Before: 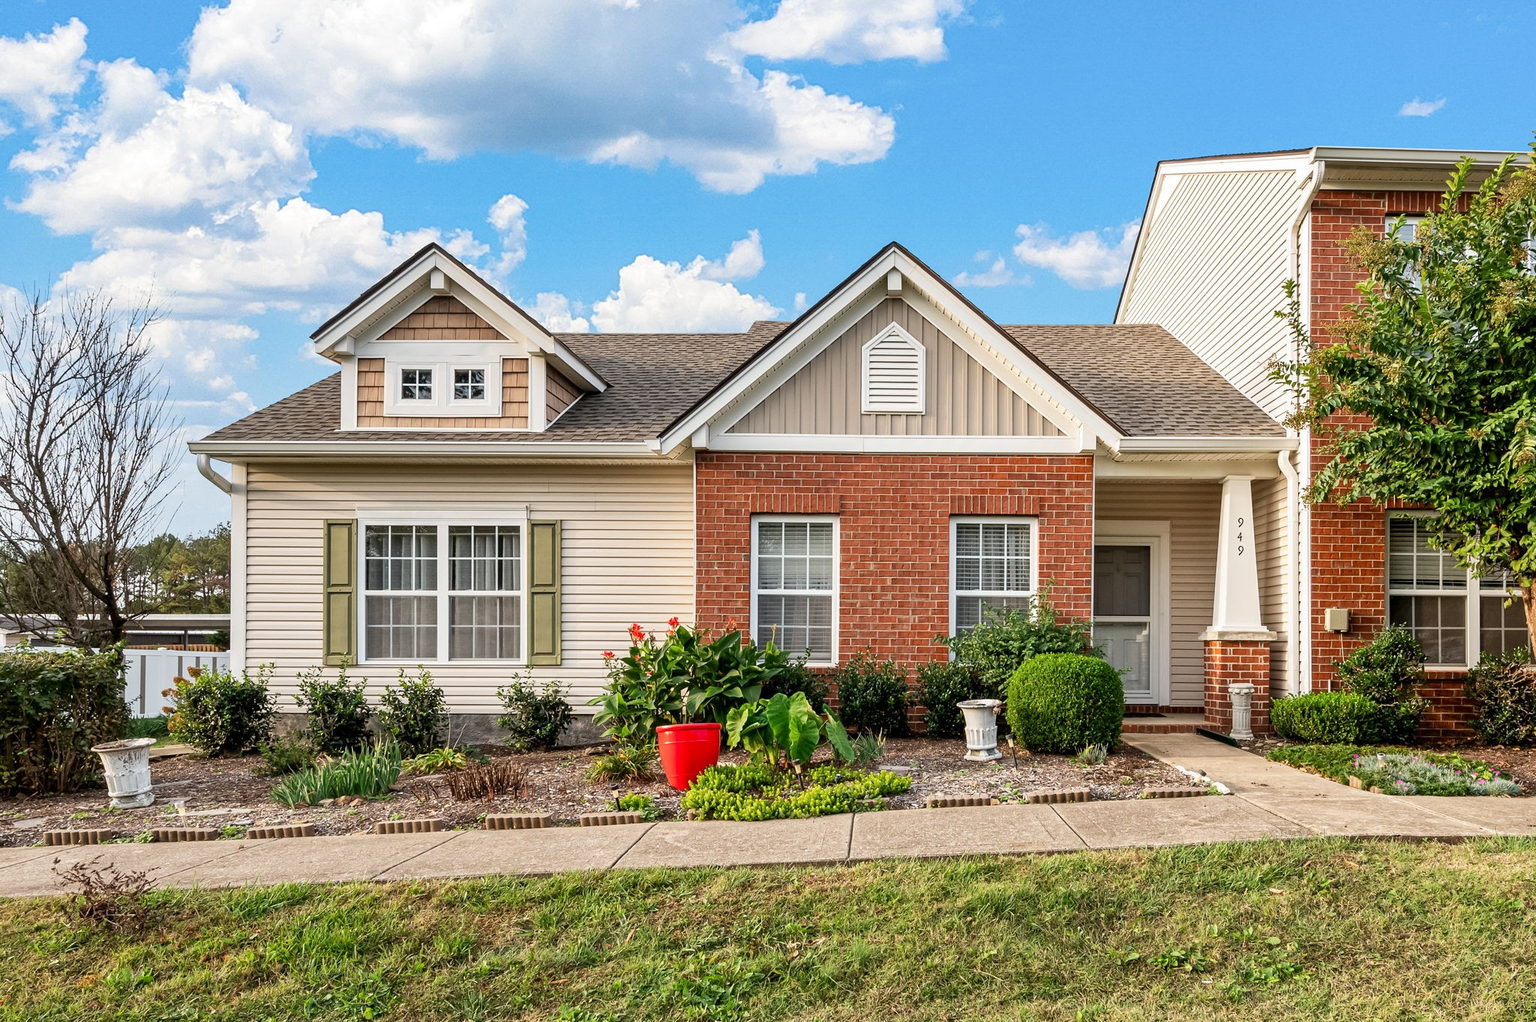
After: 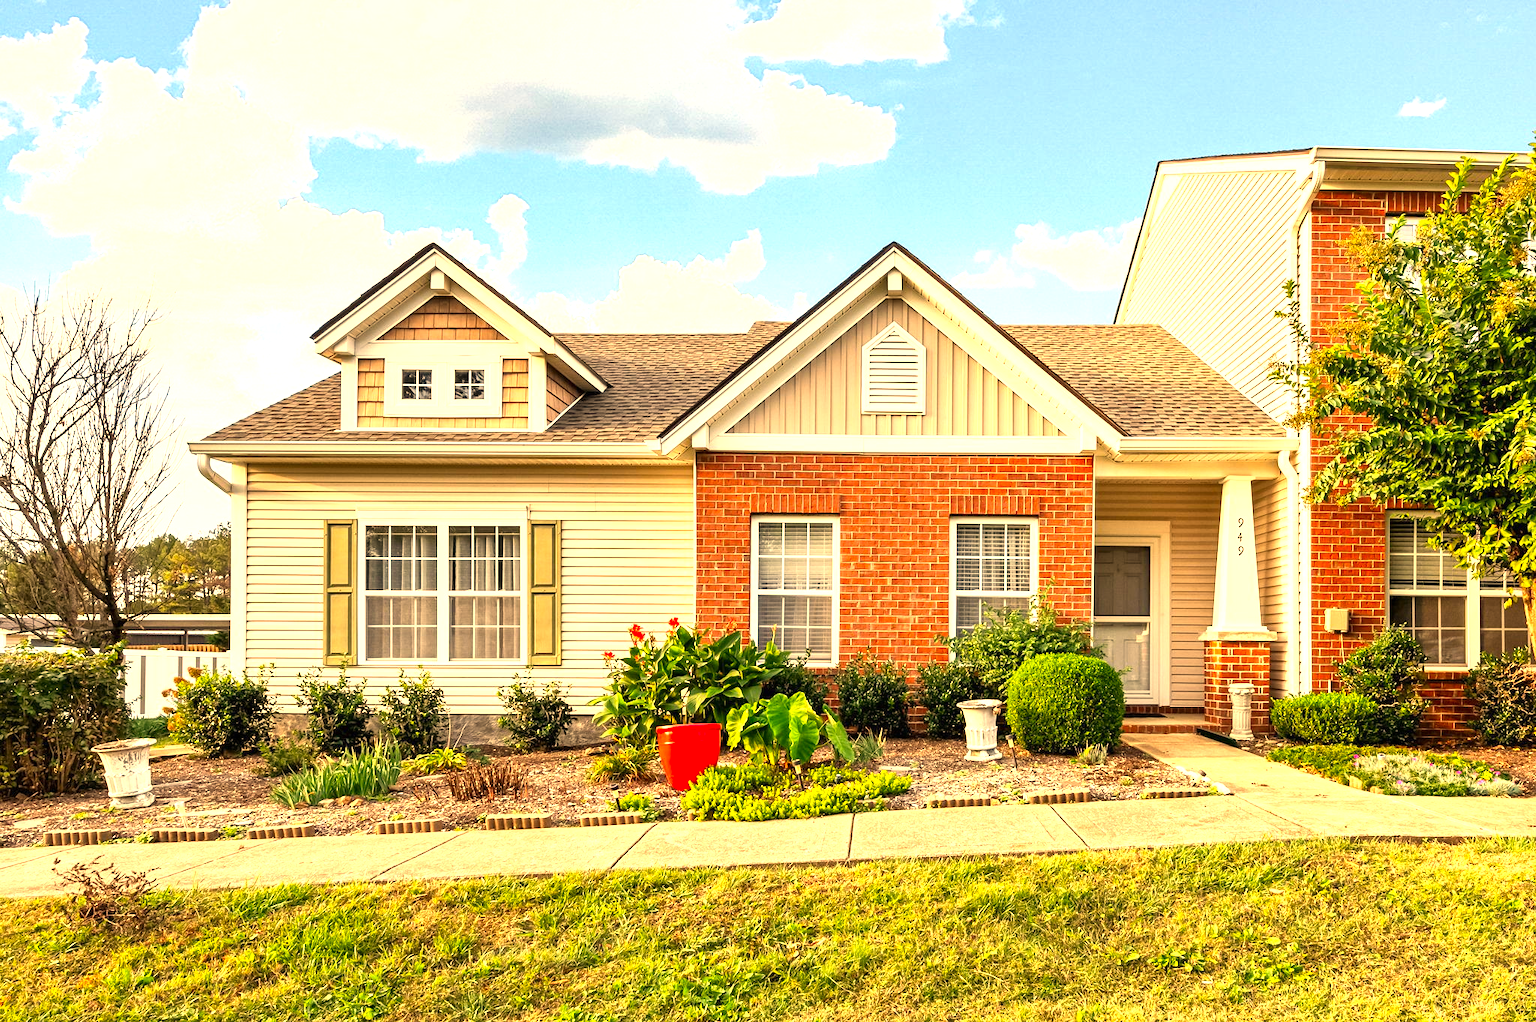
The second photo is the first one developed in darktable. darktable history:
color correction: highlights a* 2.72, highlights b* 22.8
white balance: red 1.127, blue 0.943
vibrance: on, module defaults
local contrast: mode bilateral grid, contrast 20, coarseness 50, detail 102%, midtone range 0.2
shadows and highlights: shadows 20.55, highlights -20.99, soften with gaussian
exposure: black level correction 0, exposure 1.1 EV, compensate exposure bias true, compensate highlight preservation false
